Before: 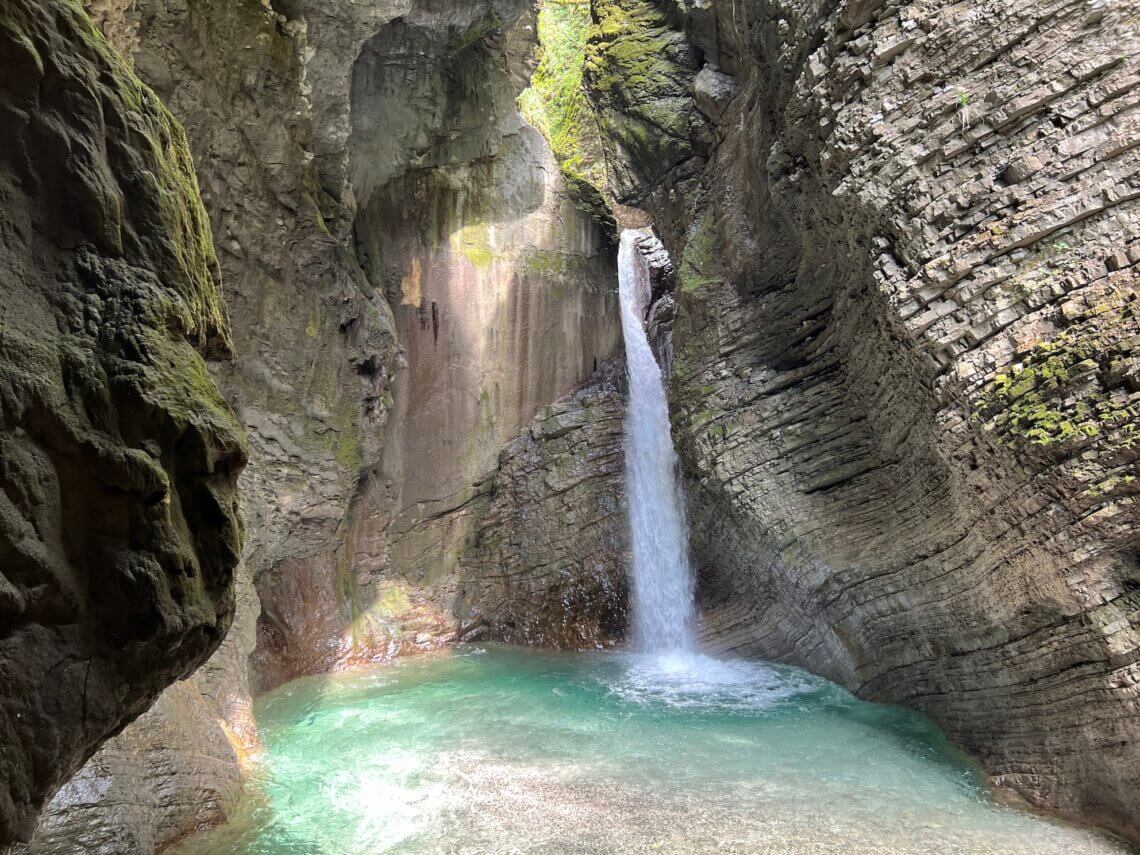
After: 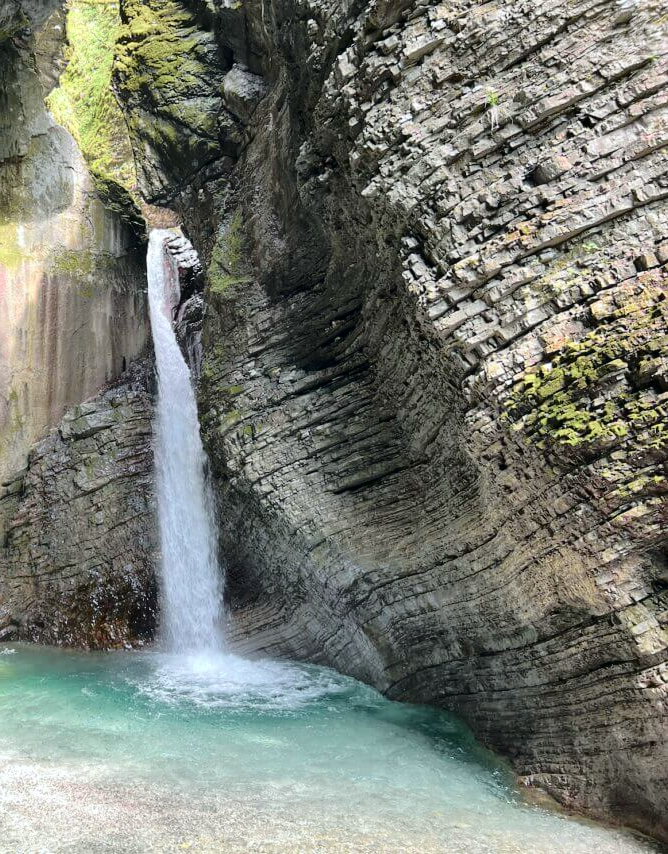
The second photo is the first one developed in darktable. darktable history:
tone curve: curves: ch0 [(0, 0) (0.081, 0.044) (0.192, 0.125) (0.283, 0.238) (0.416, 0.449) (0.495, 0.524) (0.686, 0.743) (0.826, 0.865) (0.978, 0.988)]; ch1 [(0, 0) (0.161, 0.092) (0.35, 0.33) (0.392, 0.392) (0.427, 0.426) (0.479, 0.472) (0.505, 0.497) (0.521, 0.514) (0.547, 0.568) (0.579, 0.597) (0.625, 0.627) (0.678, 0.733) (1, 1)]; ch2 [(0, 0) (0.346, 0.362) (0.404, 0.427) (0.502, 0.495) (0.531, 0.523) (0.549, 0.554) (0.582, 0.596) (0.629, 0.642) (0.717, 0.678) (1, 1)], color space Lab, independent channels, preserve colors none
crop: left 41.402%
